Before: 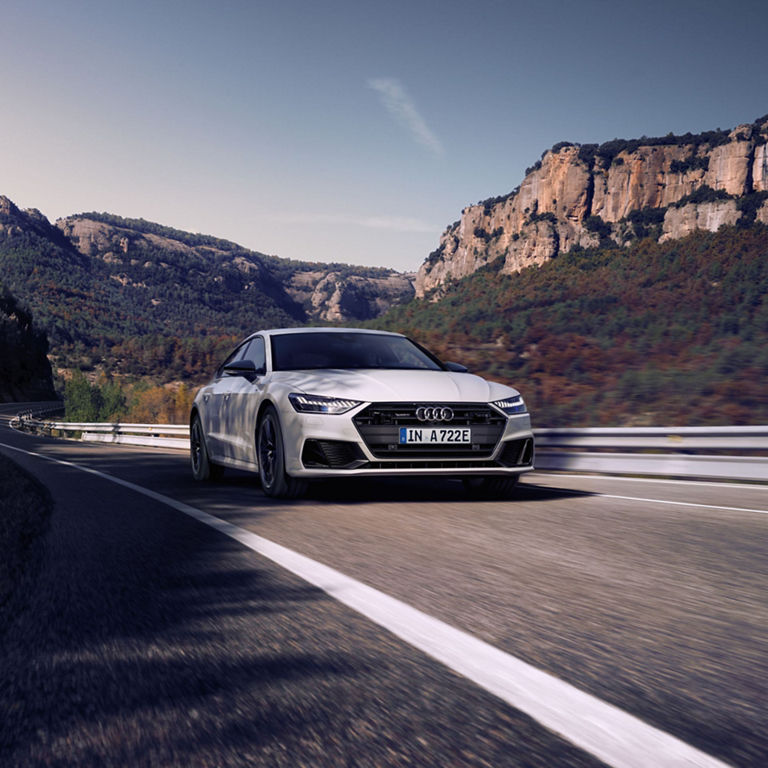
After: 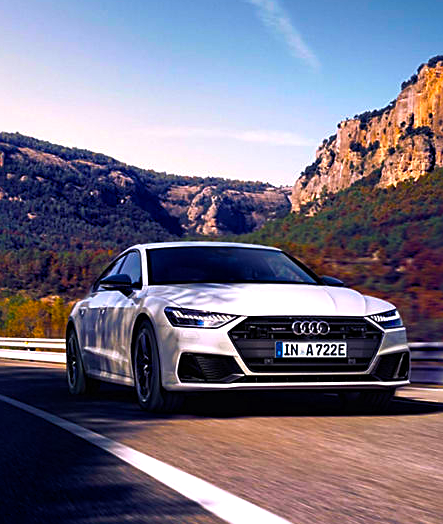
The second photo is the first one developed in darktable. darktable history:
color balance rgb: linear chroma grading › shadows -40%, linear chroma grading › highlights 40%, linear chroma grading › global chroma 45%, linear chroma grading › mid-tones -30%, perceptual saturation grading › global saturation 55%, perceptual saturation grading › highlights -50%, perceptual saturation grading › mid-tones 40%, perceptual saturation grading › shadows 30%, perceptual brilliance grading › global brilliance 20%, perceptual brilliance grading › shadows -40%, global vibrance 35%
crop: left 16.202%, top 11.208%, right 26.045%, bottom 20.557%
sharpen: on, module defaults
